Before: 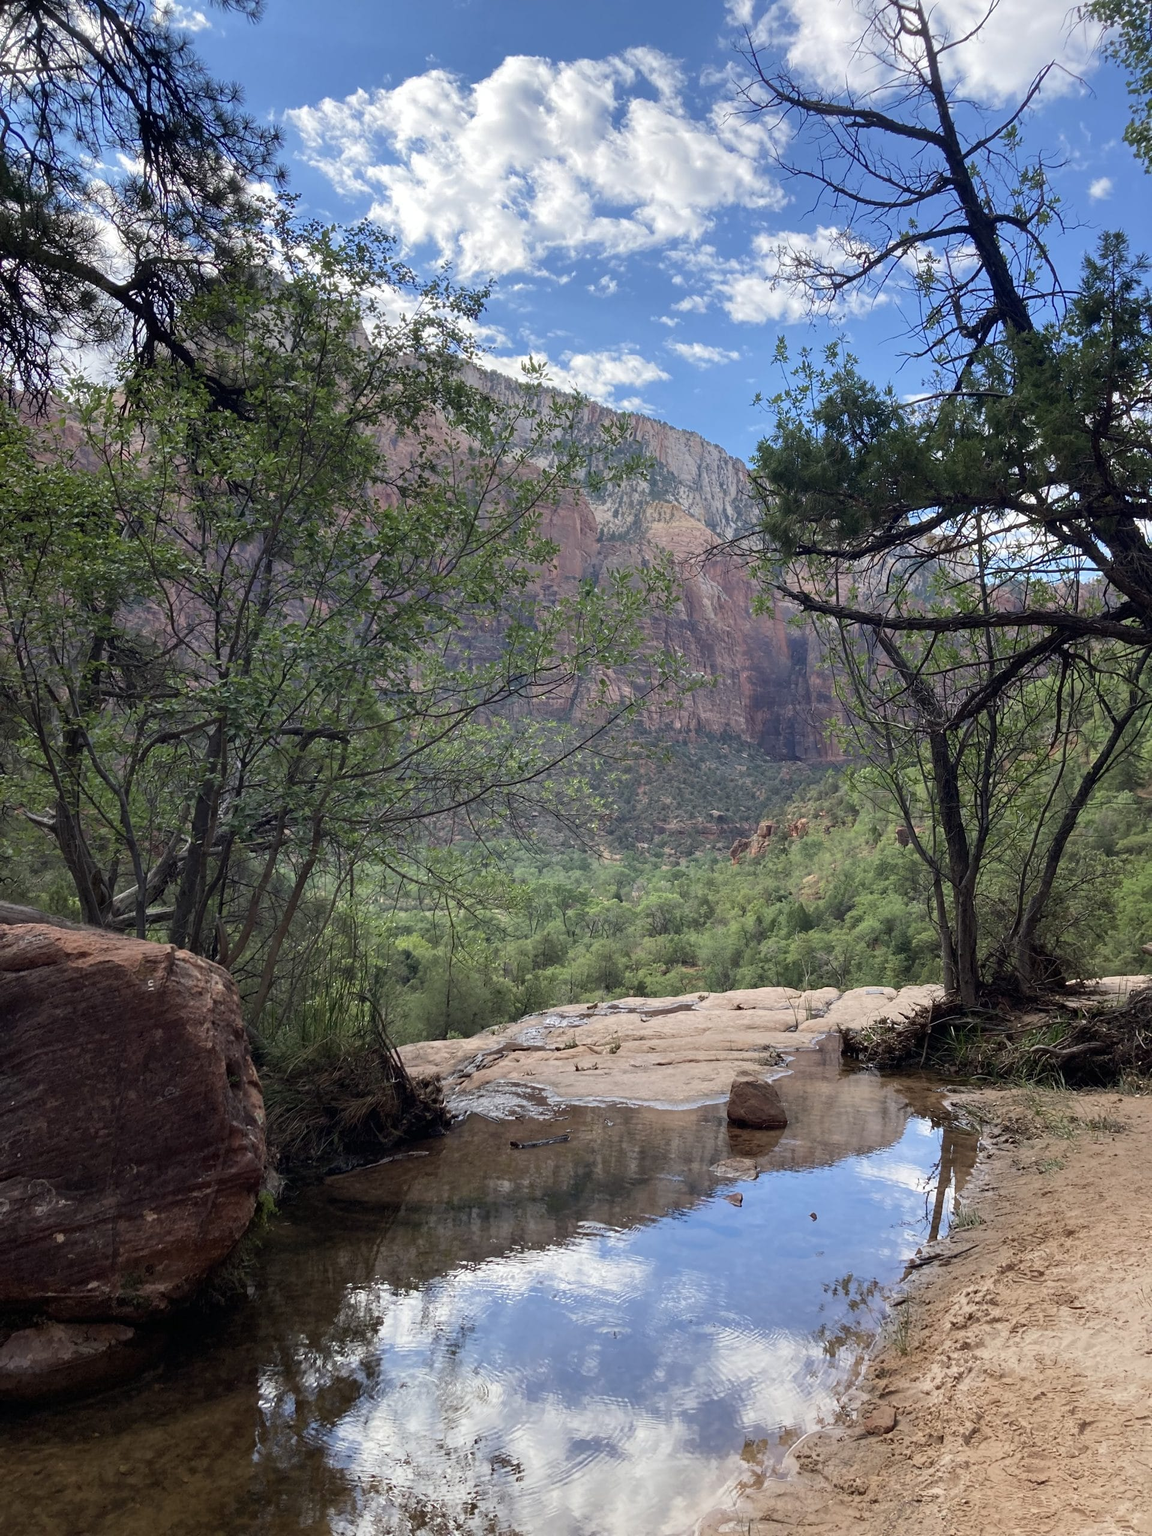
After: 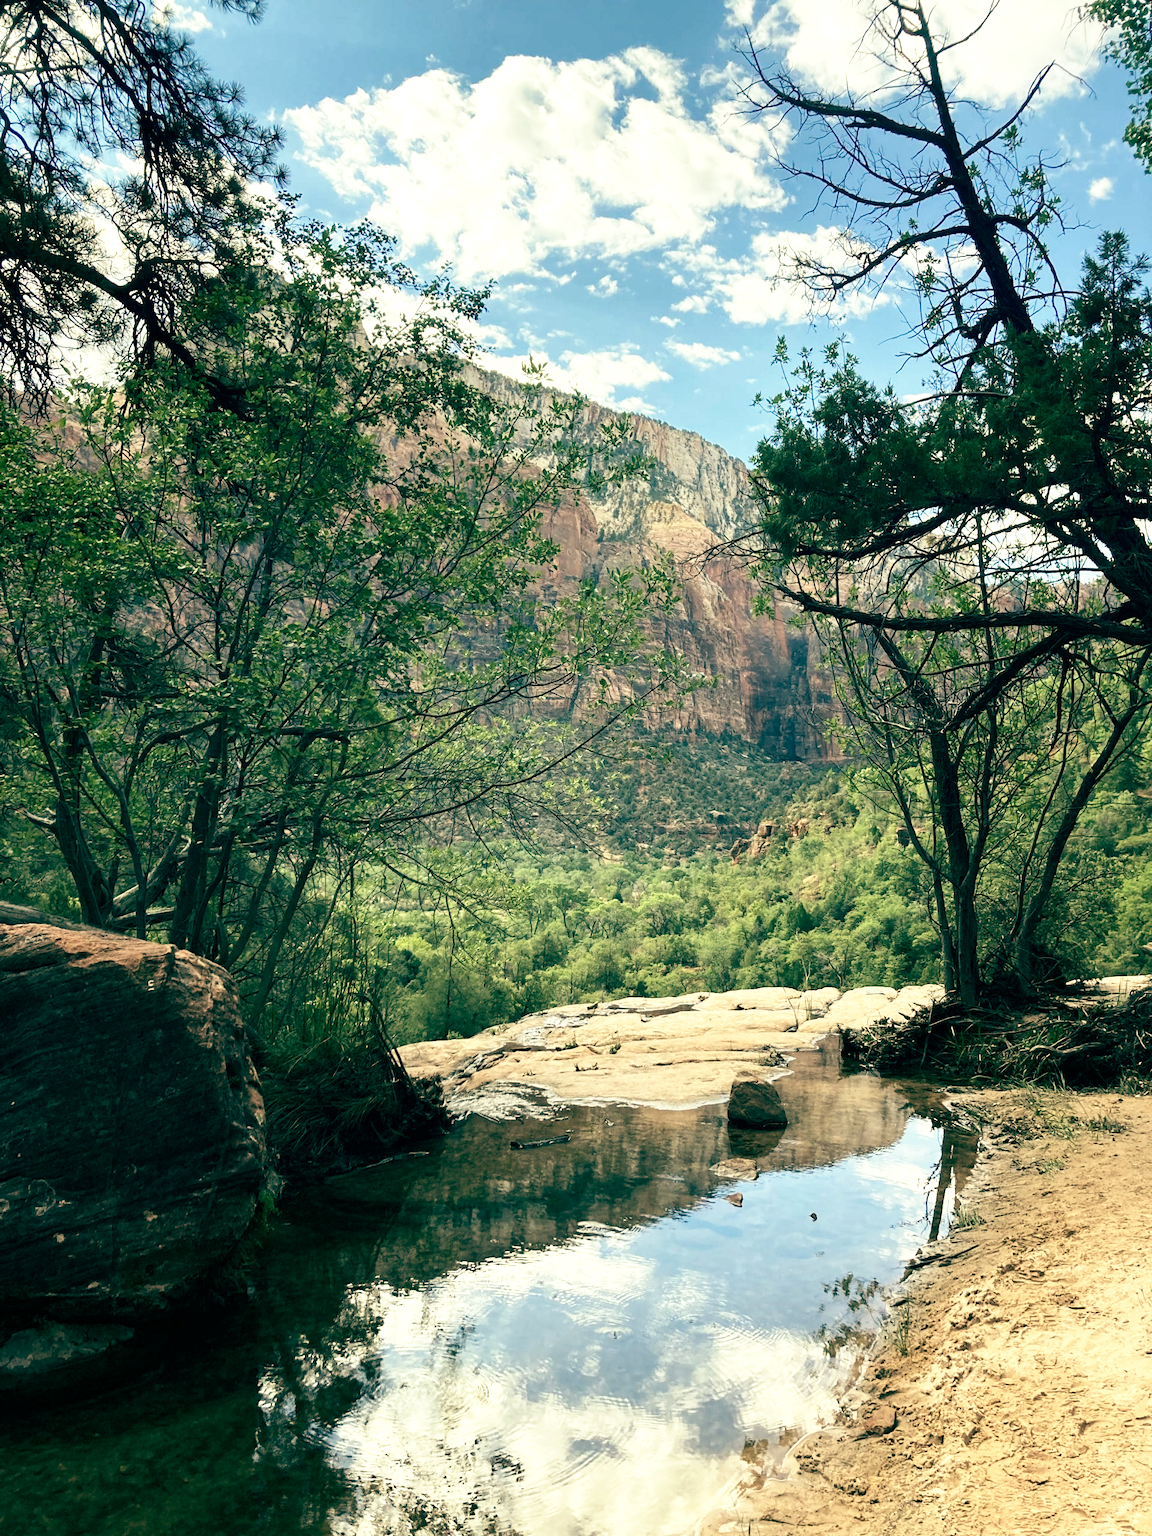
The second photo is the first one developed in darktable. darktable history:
tone equalizer: -8 EV -0.75 EV, -7 EV -0.7 EV, -6 EV -0.6 EV, -5 EV -0.4 EV, -3 EV 0.4 EV, -2 EV 0.6 EV, -1 EV 0.7 EV, +0 EV 0.75 EV, edges refinement/feathering 500, mask exposure compensation -1.57 EV, preserve details no
base curve: curves: ch0 [(0, 0) (0.688, 0.865) (1, 1)], preserve colors none
color balance: mode lift, gamma, gain (sRGB), lift [1, 0.69, 1, 1], gamma [1, 1.482, 1, 1], gain [1, 1, 1, 0.802]
